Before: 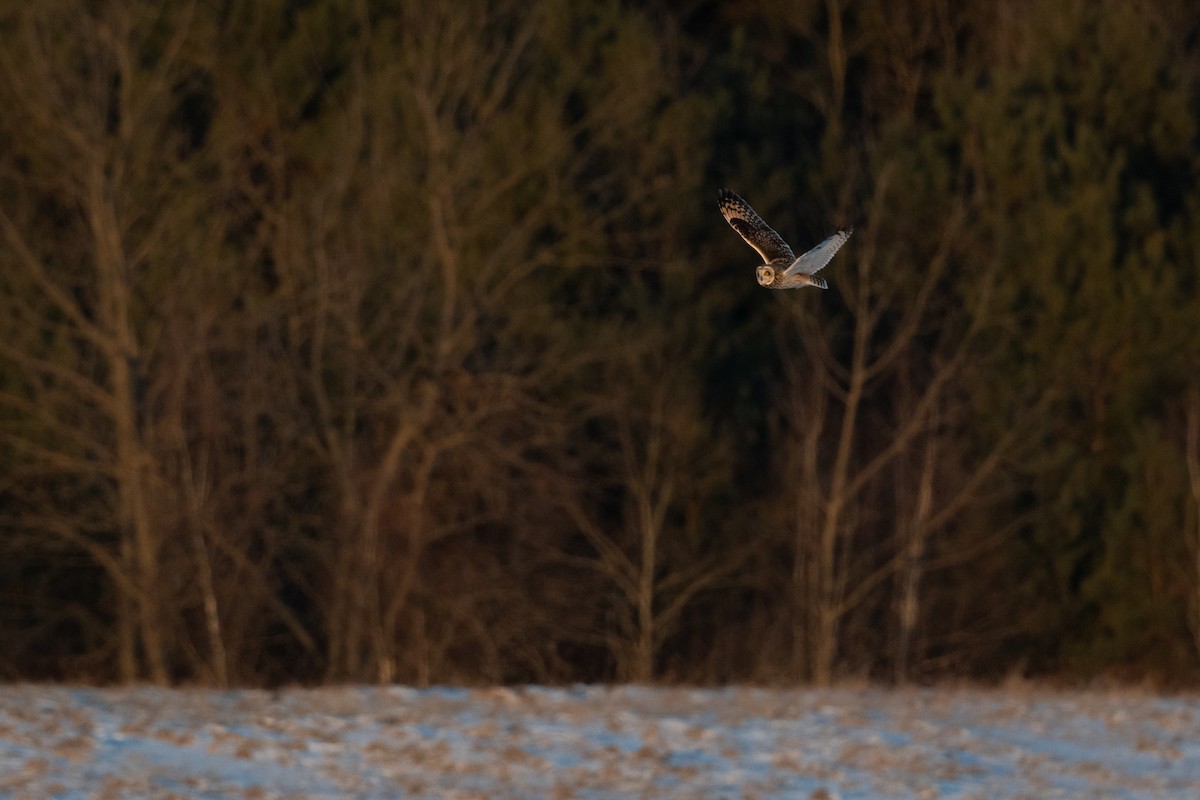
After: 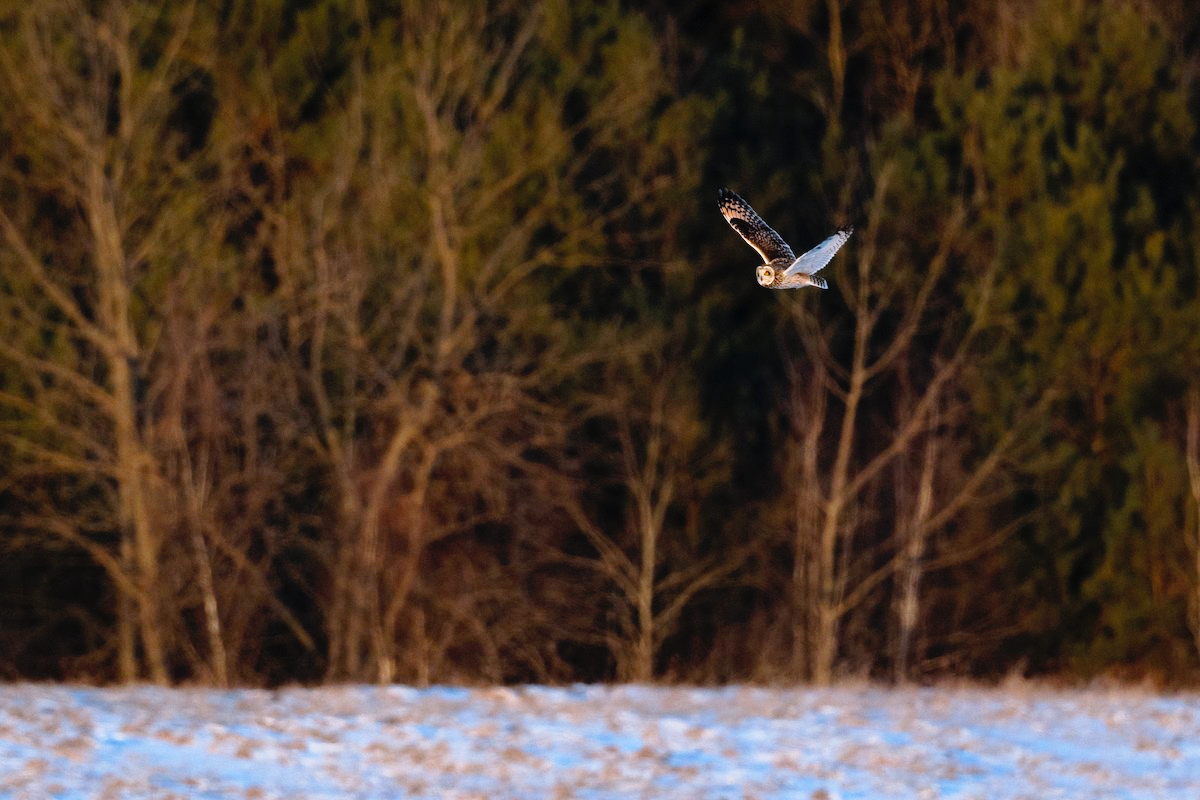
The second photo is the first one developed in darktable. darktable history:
white balance: red 0.954, blue 1.079
contrast brightness saturation: contrast 0.03, brightness 0.06, saturation 0.13
color calibration: illuminant as shot in camera, x 0.358, y 0.373, temperature 4628.91 K
base curve: curves: ch0 [(0, 0) (0.012, 0.01) (0.073, 0.168) (0.31, 0.711) (0.645, 0.957) (1, 1)], preserve colors none
